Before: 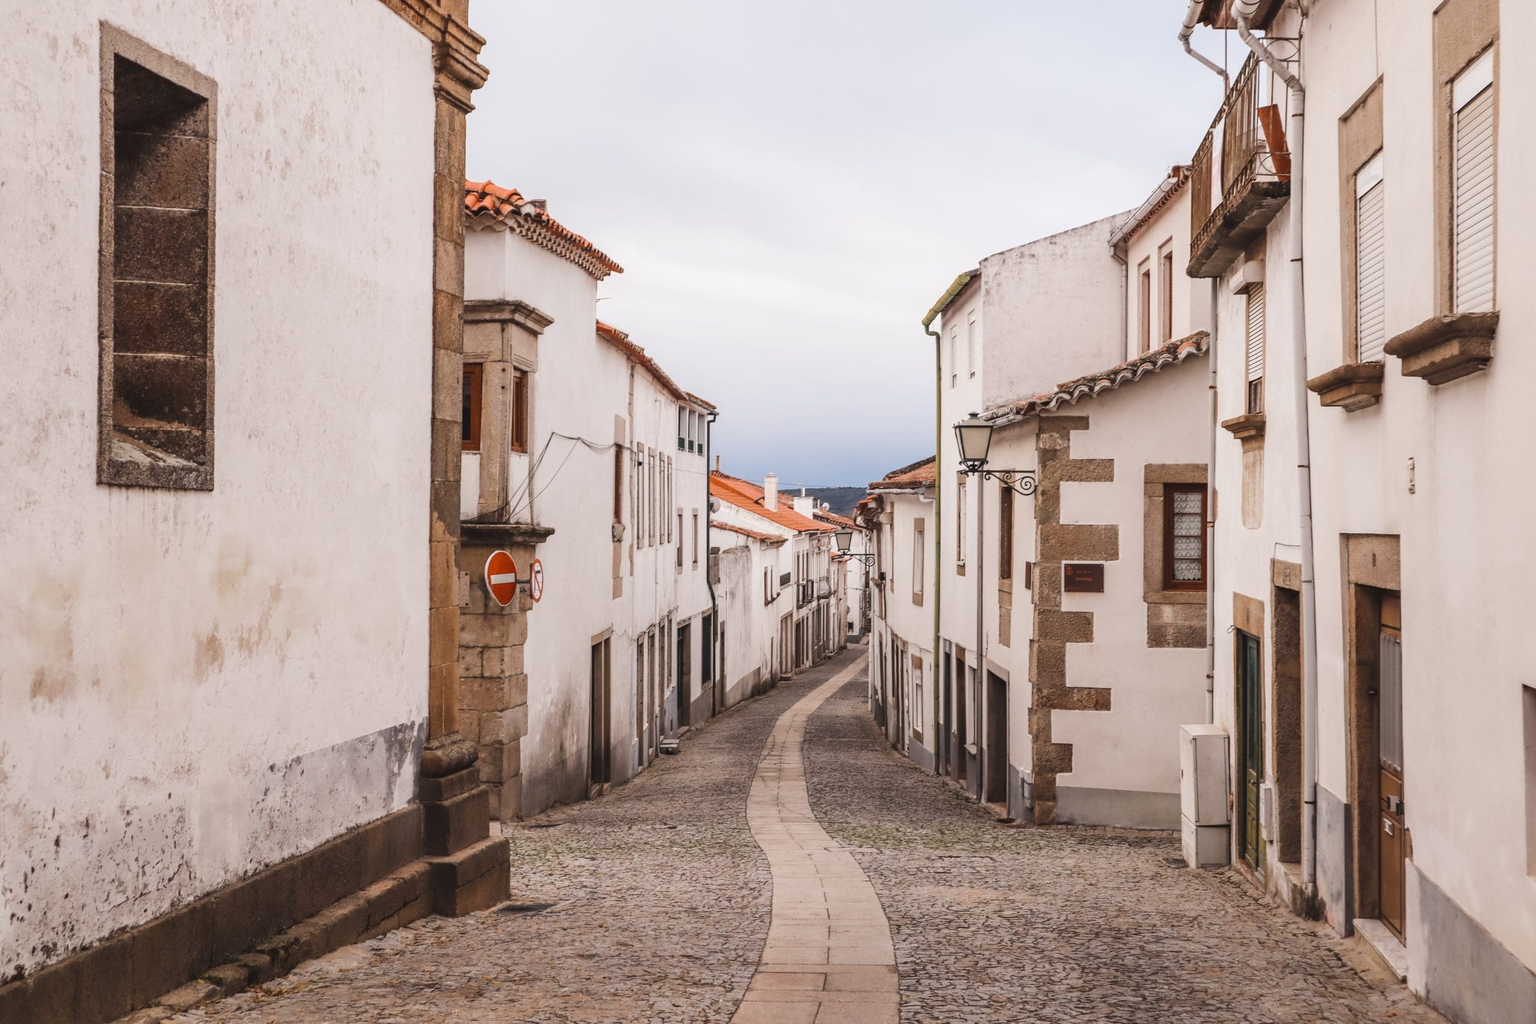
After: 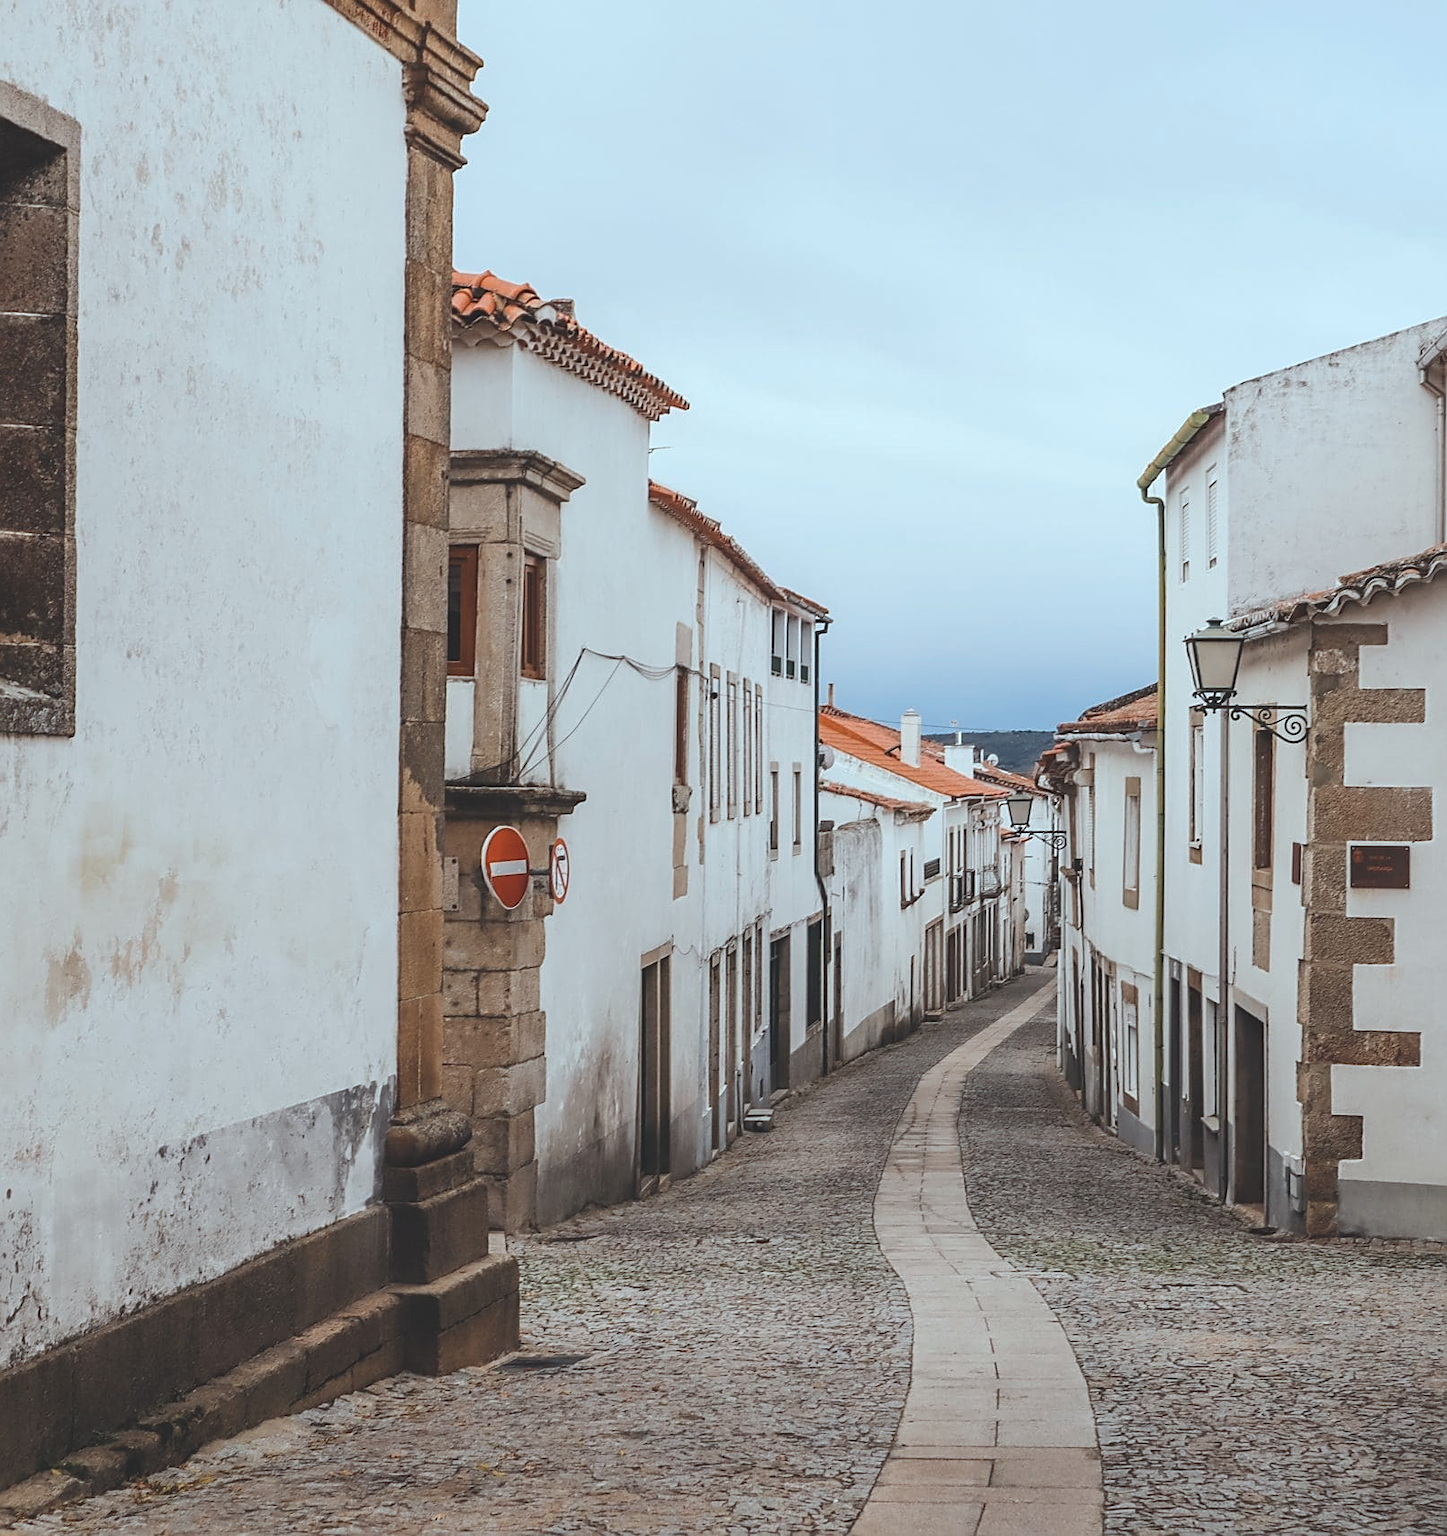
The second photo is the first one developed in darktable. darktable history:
exposure: black level correction -0.015, exposure -0.138 EV, compensate highlight preservation false
color correction: highlights a* -10.23, highlights b* -9.91
crop: left 10.675%, right 26.444%
sharpen: on, module defaults
